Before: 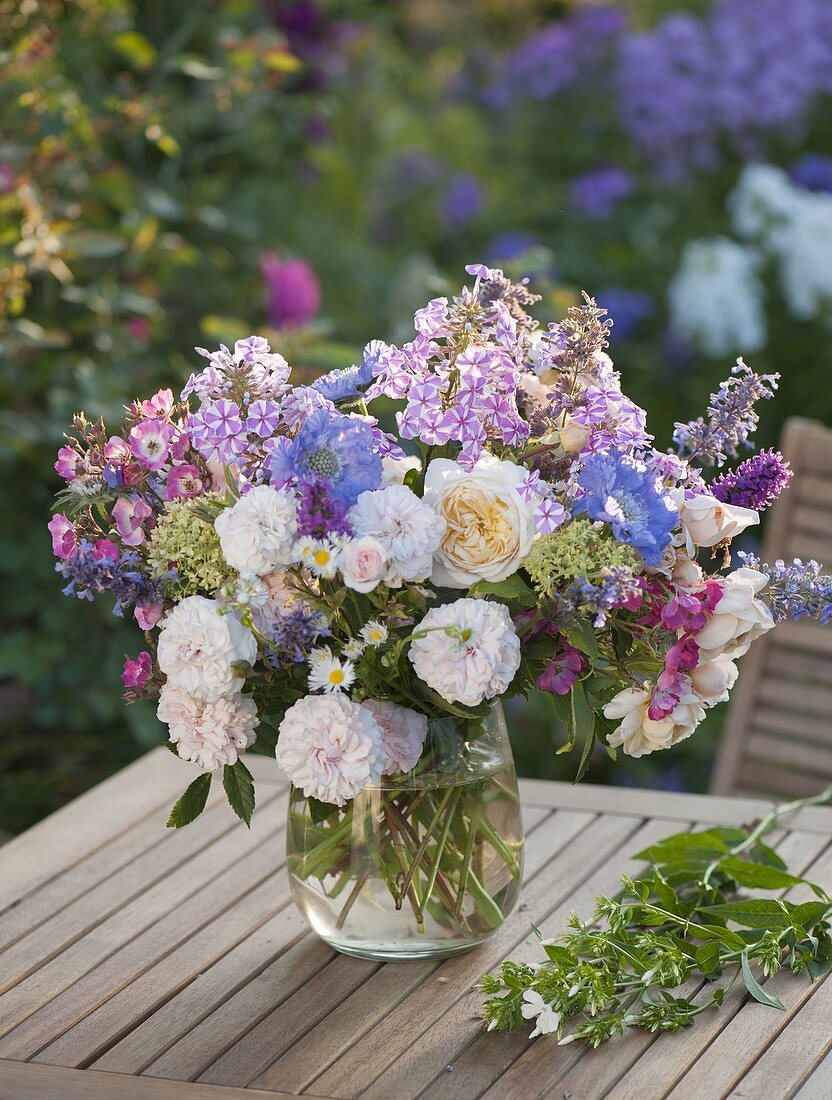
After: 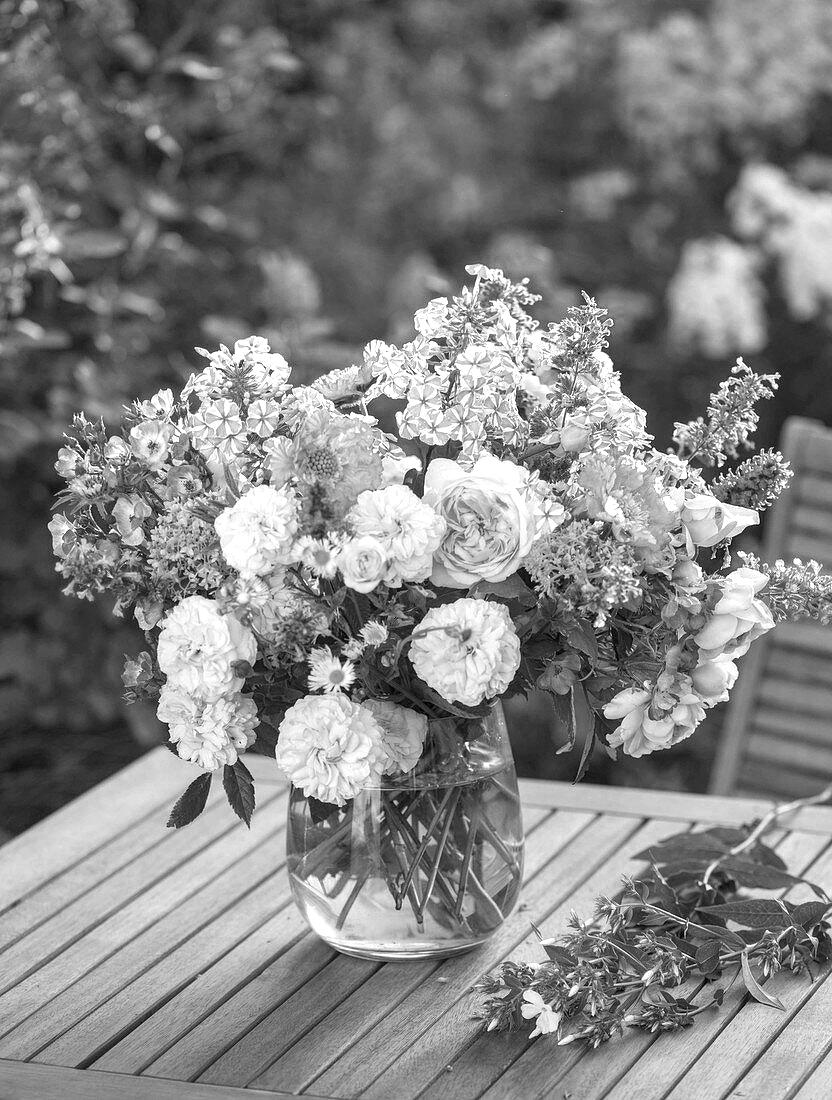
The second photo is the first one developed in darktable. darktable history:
exposure: black level correction 0.001, exposure 0.499 EV, compensate highlight preservation false
local contrast: on, module defaults
color calibration: output gray [0.253, 0.26, 0.487, 0], x 0.37, y 0.382, temperature 4303.45 K
